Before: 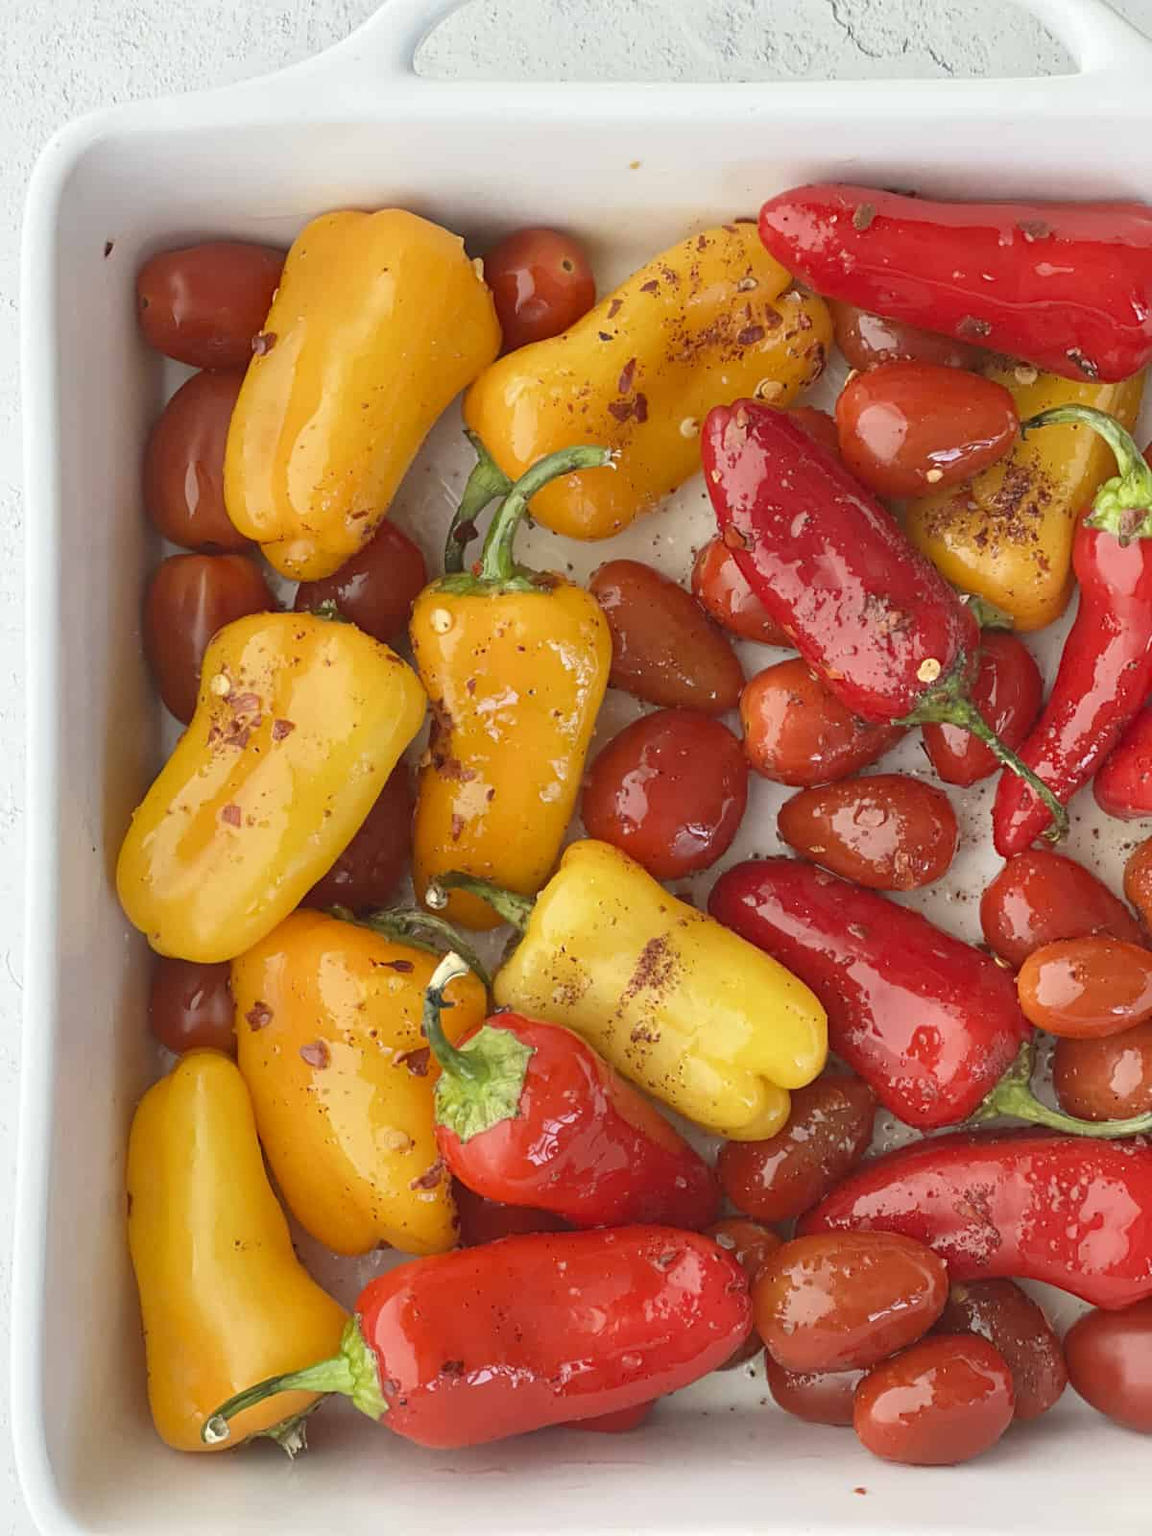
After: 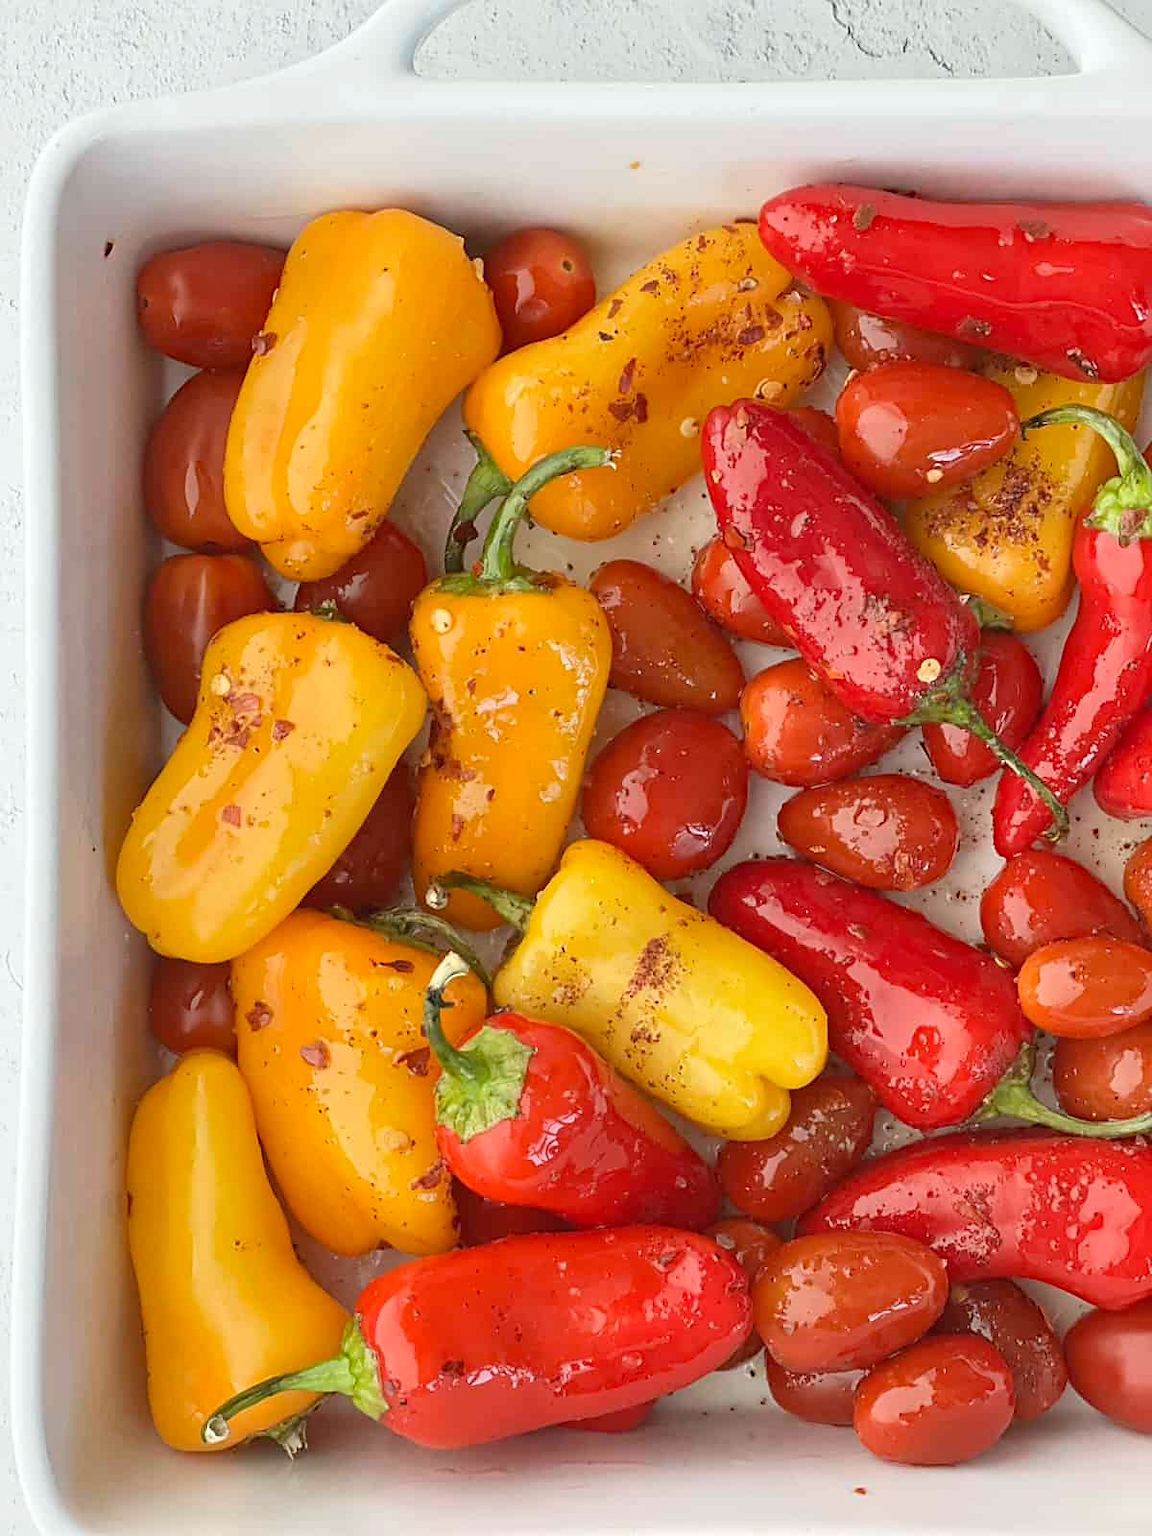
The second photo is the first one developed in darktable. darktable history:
sharpen: radius 1.433, amount 0.394, threshold 1.176
haze removal: adaptive false
